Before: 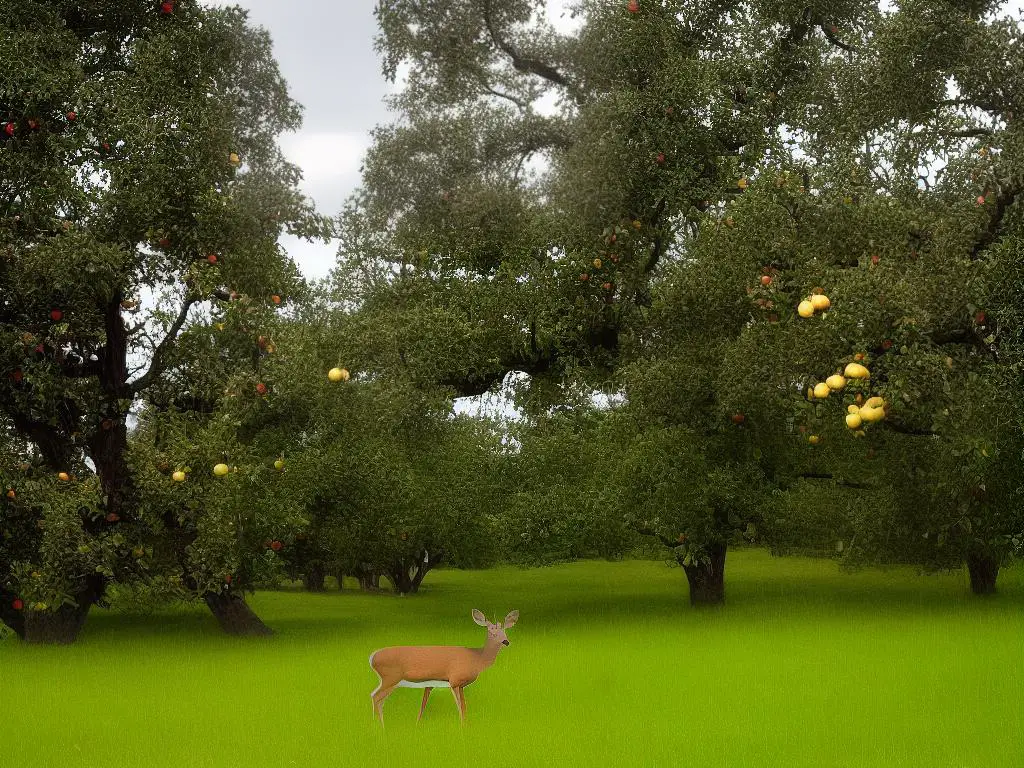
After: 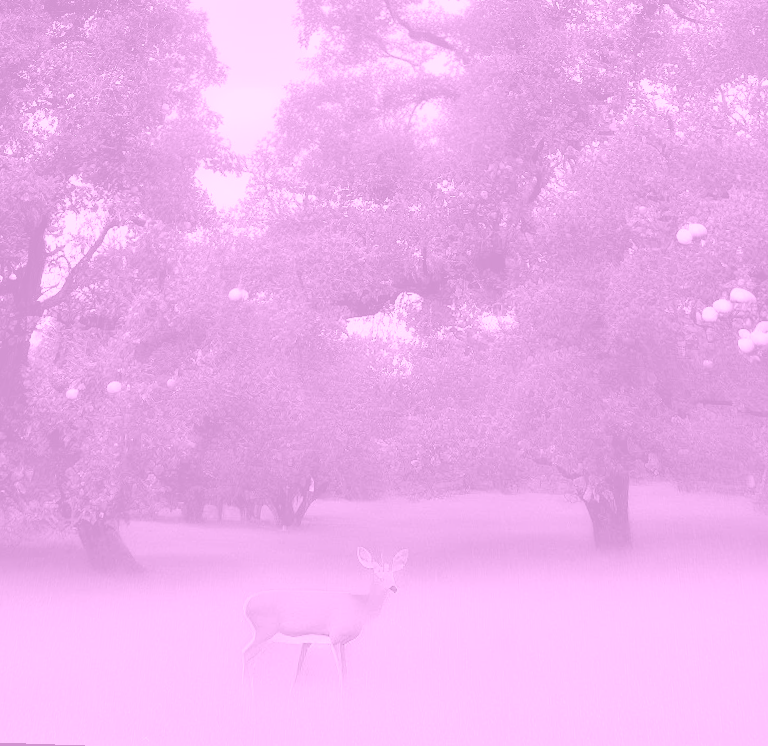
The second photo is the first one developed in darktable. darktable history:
crop: right 9.509%, bottom 0.031%
colorize: hue 331.2°, saturation 75%, source mix 30.28%, lightness 70.52%, version 1
rotate and perspective: rotation 0.72°, lens shift (vertical) -0.352, lens shift (horizontal) -0.051, crop left 0.152, crop right 0.859, crop top 0.019, crop bottom 0.964
